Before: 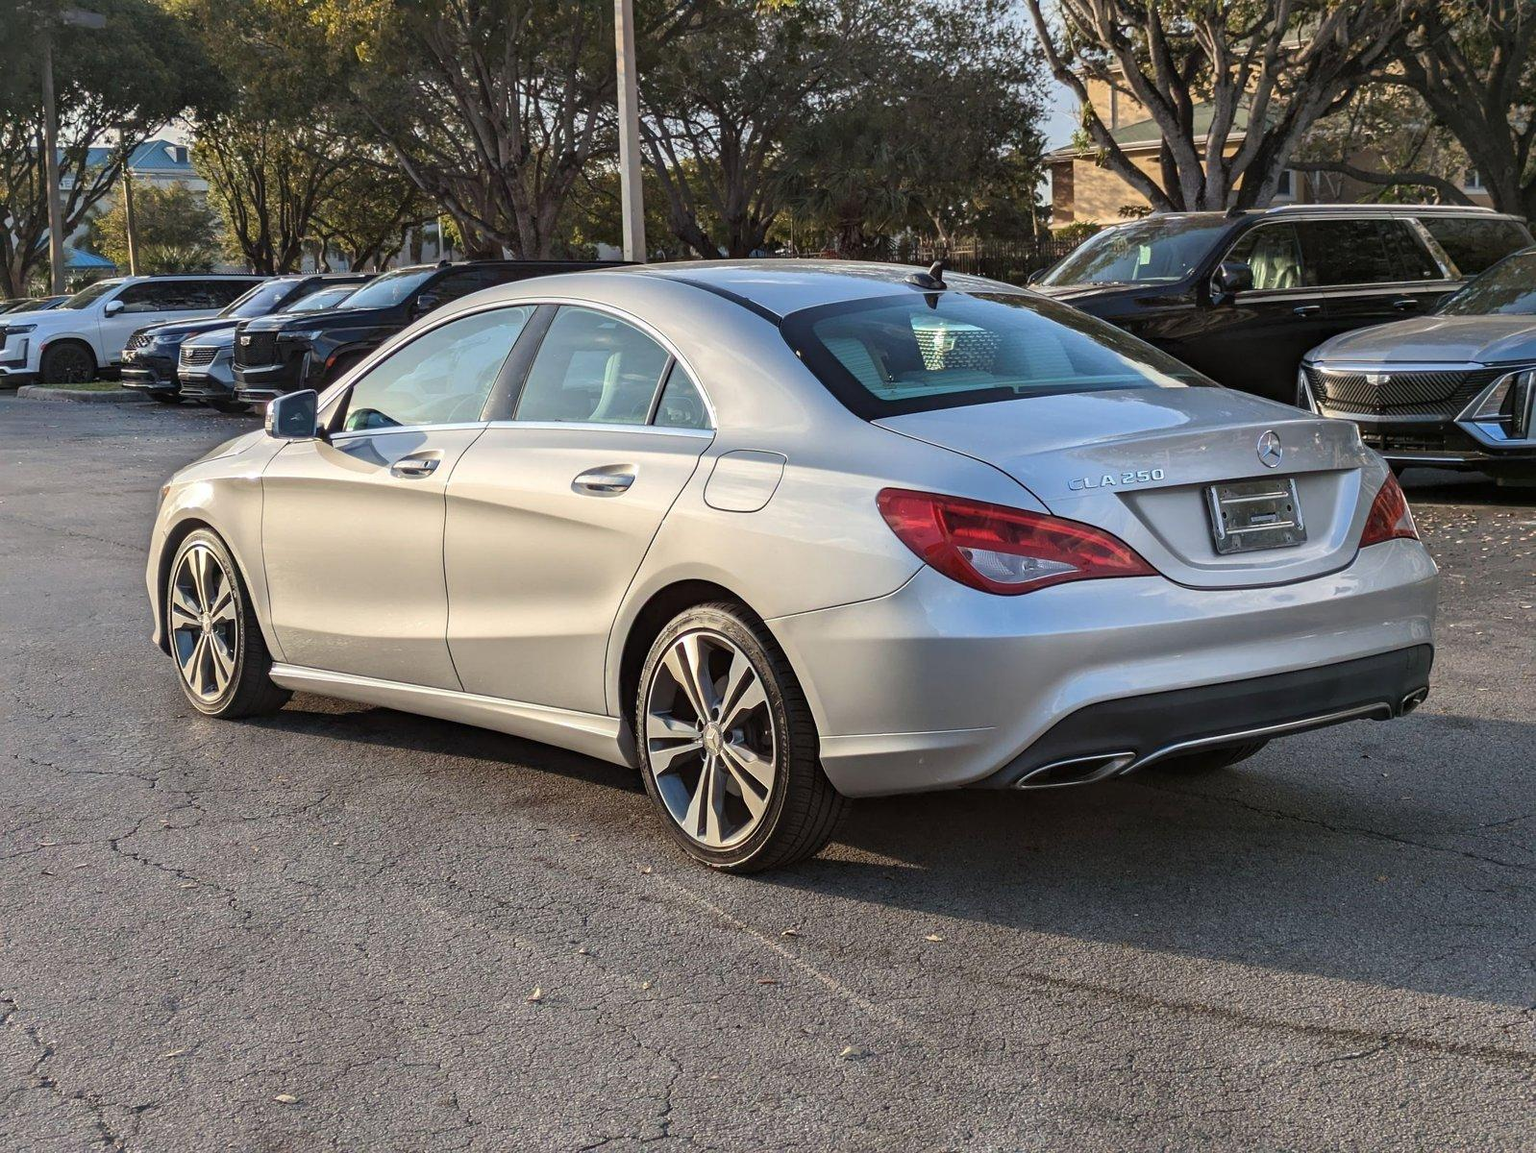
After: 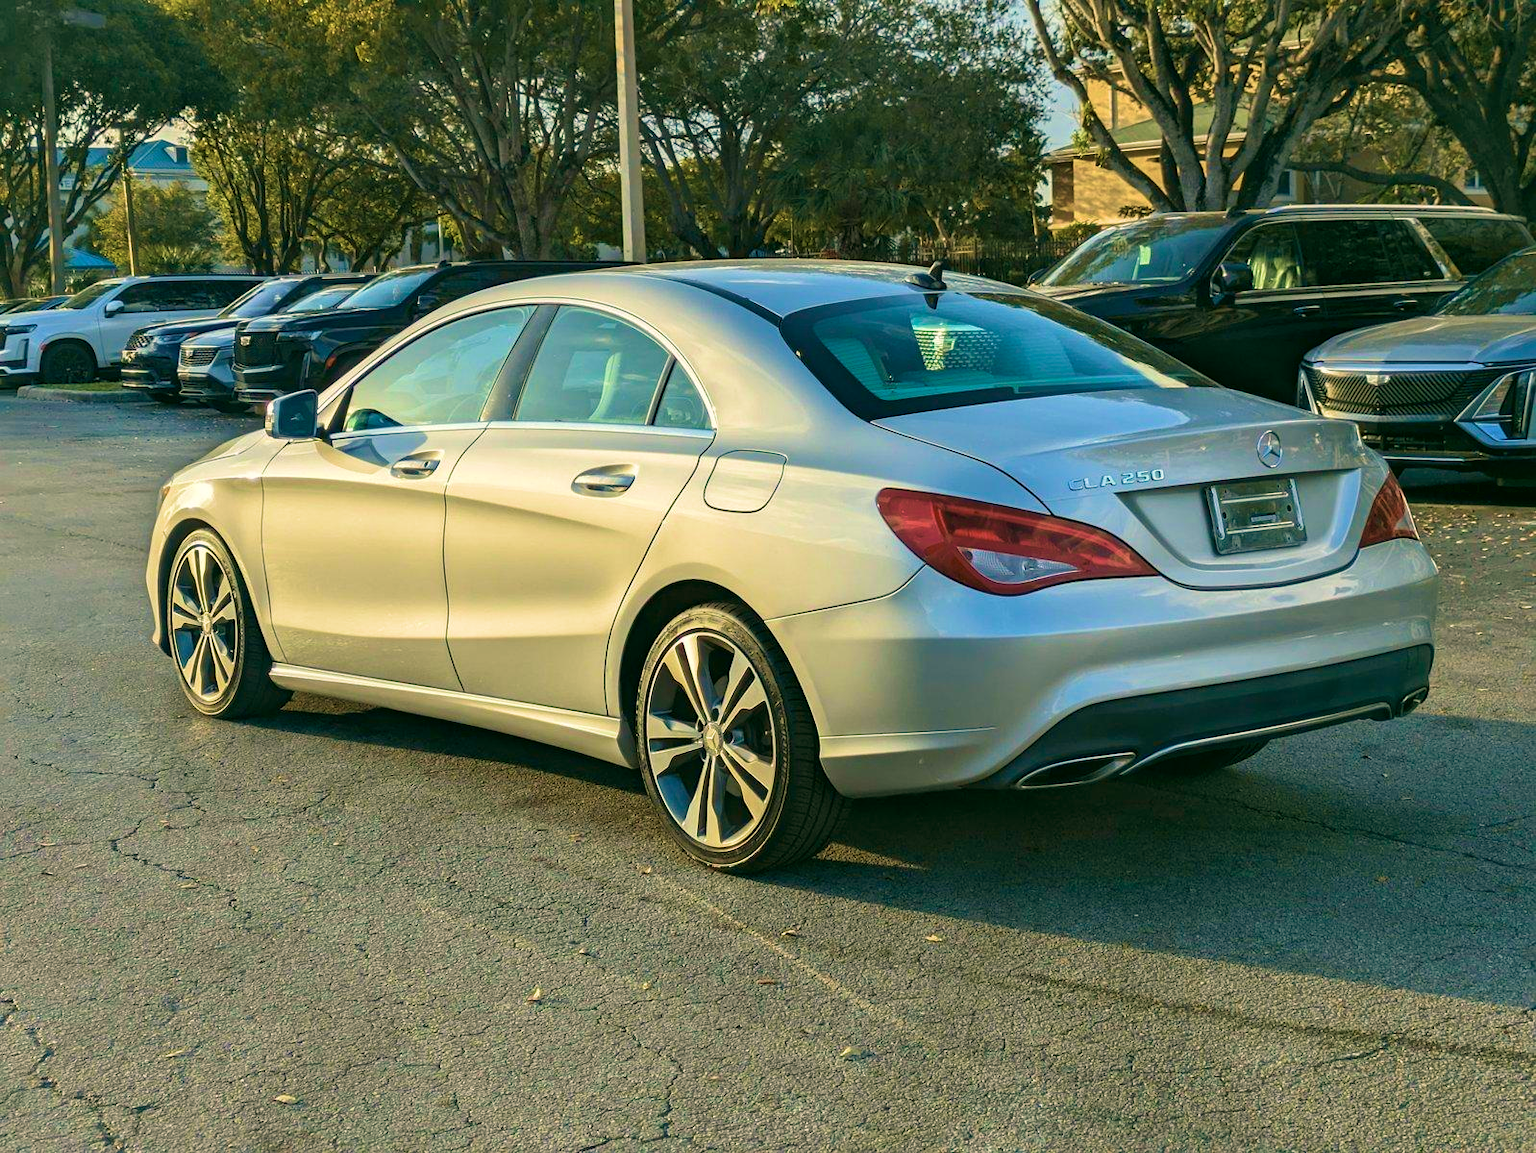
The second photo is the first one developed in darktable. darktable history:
velvia: strength 75%
color correction: highlights a* -0.482, highlights b* 9.48, shadows a* -9.48, shadows b* 0.803
